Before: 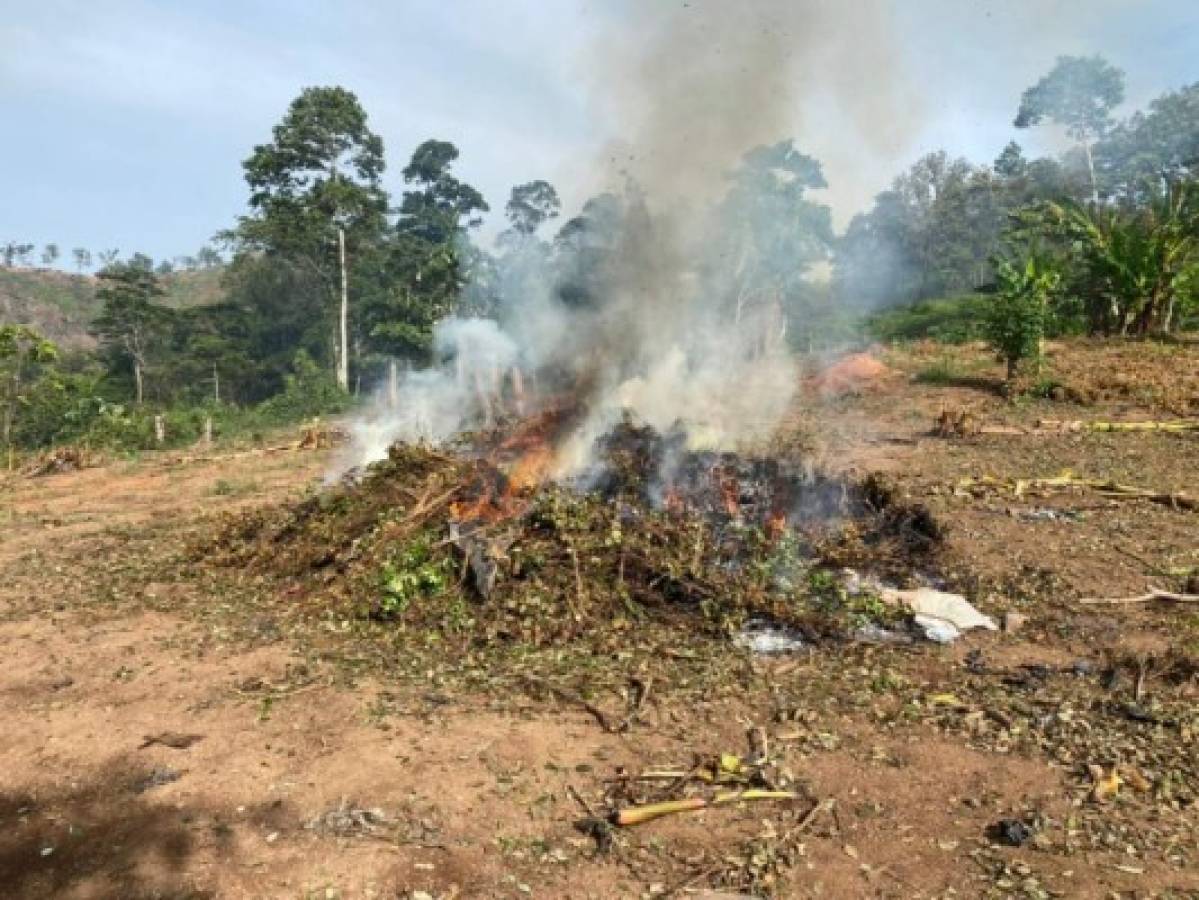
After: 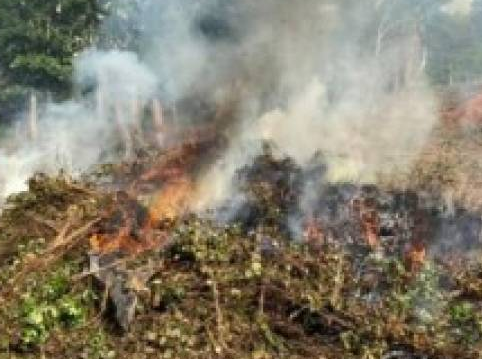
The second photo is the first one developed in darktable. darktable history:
crop: left 30.104%, top 29.823%, right 29.687%, bottom 30.193%
